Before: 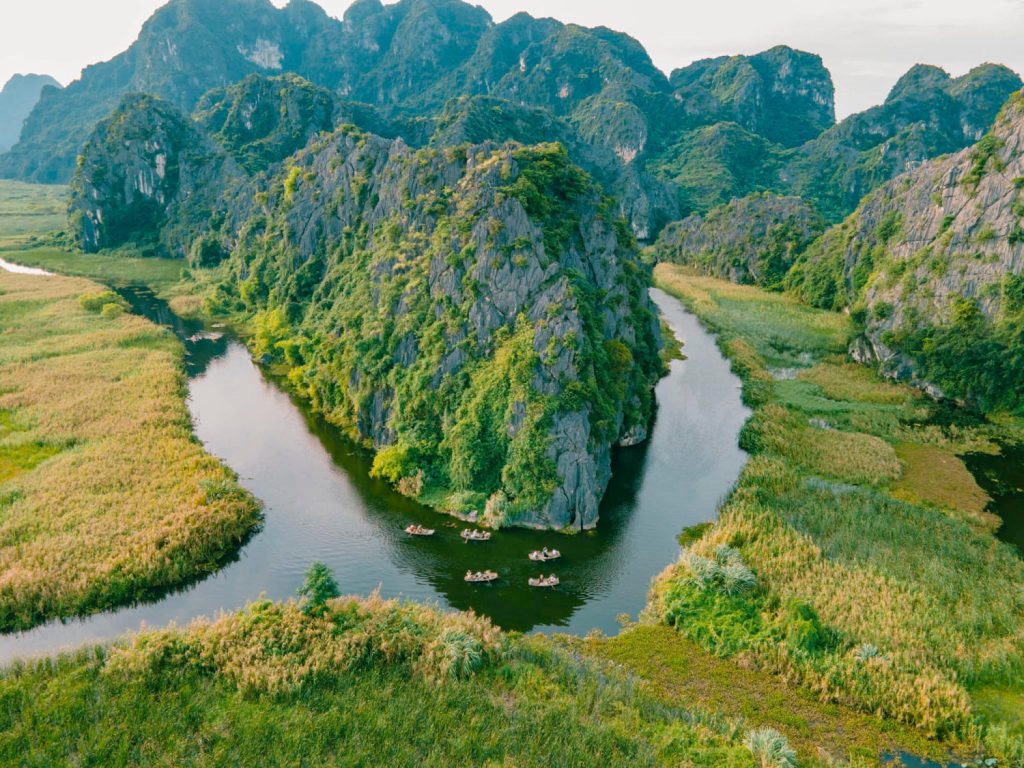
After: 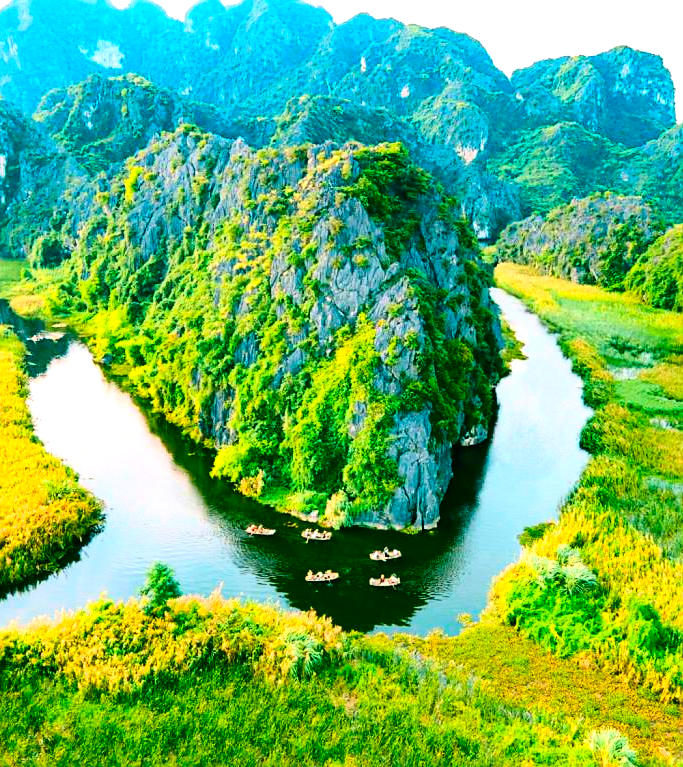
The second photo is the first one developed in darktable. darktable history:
sharpen: radius 1.55, amount 0.377, threshold 1.588
crop and rotate: left 15.541%, right 17.697%
contrast brightness saturation: contrast 0.268, brightness 0.019, saturation 0.872
tone equalizer: -8 EV -1.06 EV, -7 EV -1.02 EV, -6 EV -0.862 EV, -5 EV -0.564 EV, -3 EV 0.603 EV, -2 EV 0.86 EV, -1 EV 0.992 EV, +0 EV 1.08 EV
